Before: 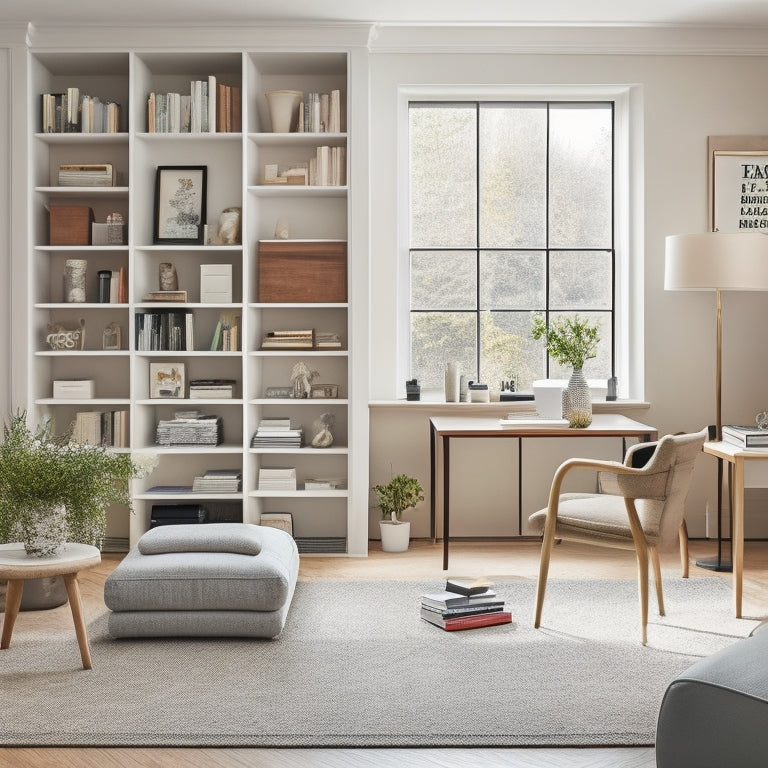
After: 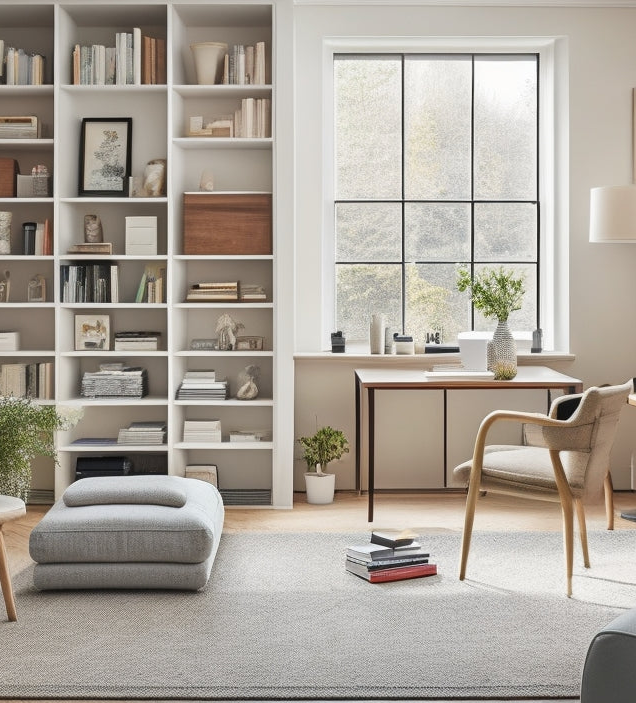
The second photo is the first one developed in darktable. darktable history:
crop: left 9.807%, top 6.259%, right 7.334%, bottom 2.177%
exposure: compensate highlight preservation false
